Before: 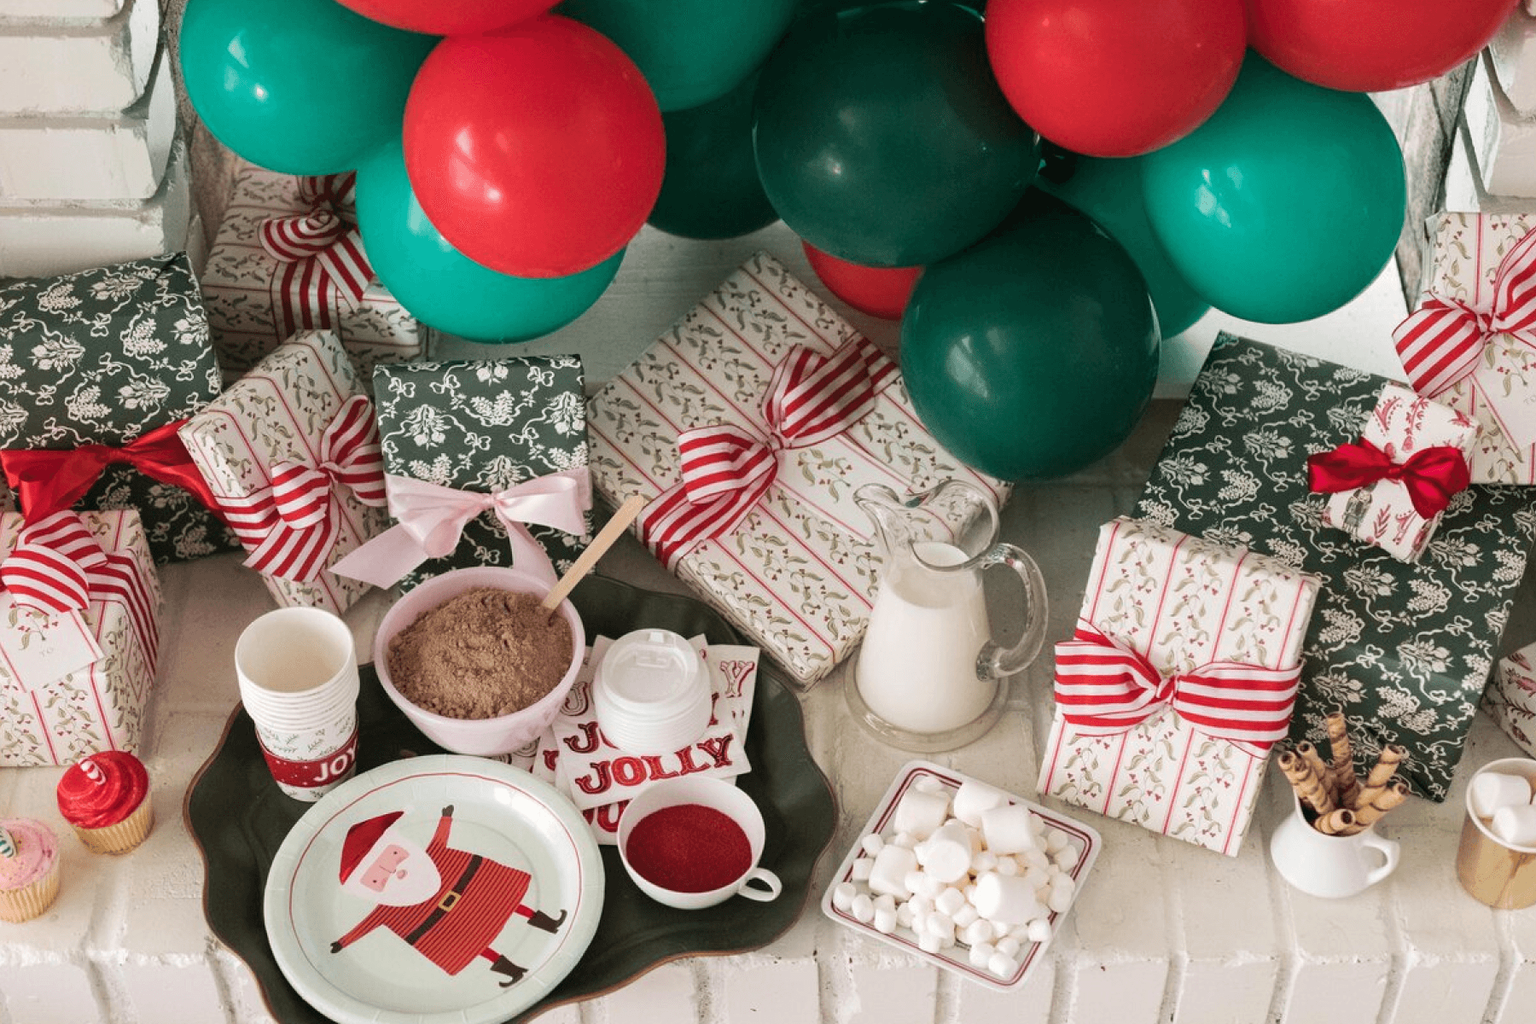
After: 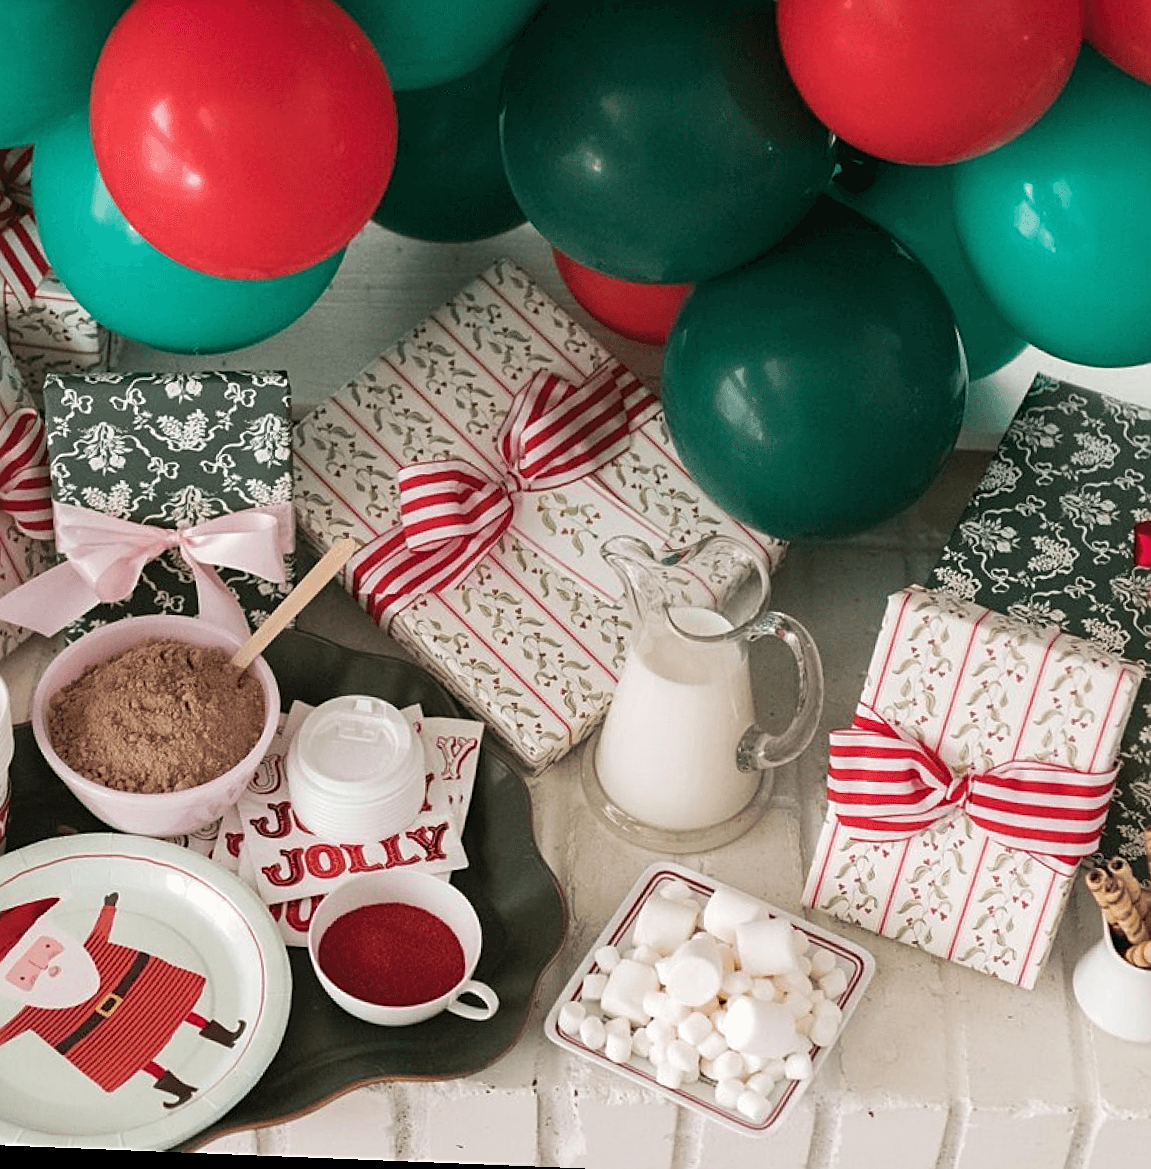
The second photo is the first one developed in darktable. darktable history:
crop and rotate: left 22.918%, top 5.629%, right 14.711%, bottom 2.247%
rotate and perspective: rotation 2.27°, automatic cropping off
sharpen: on, module defaults
